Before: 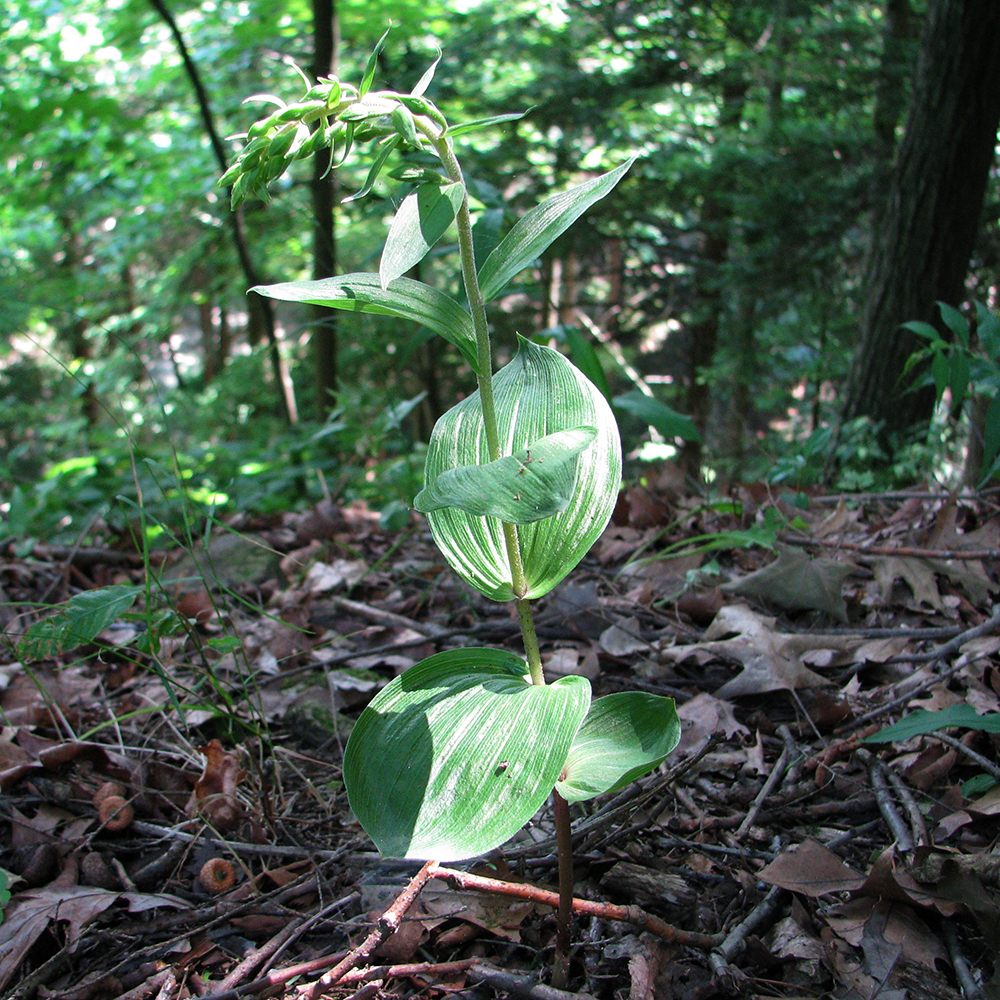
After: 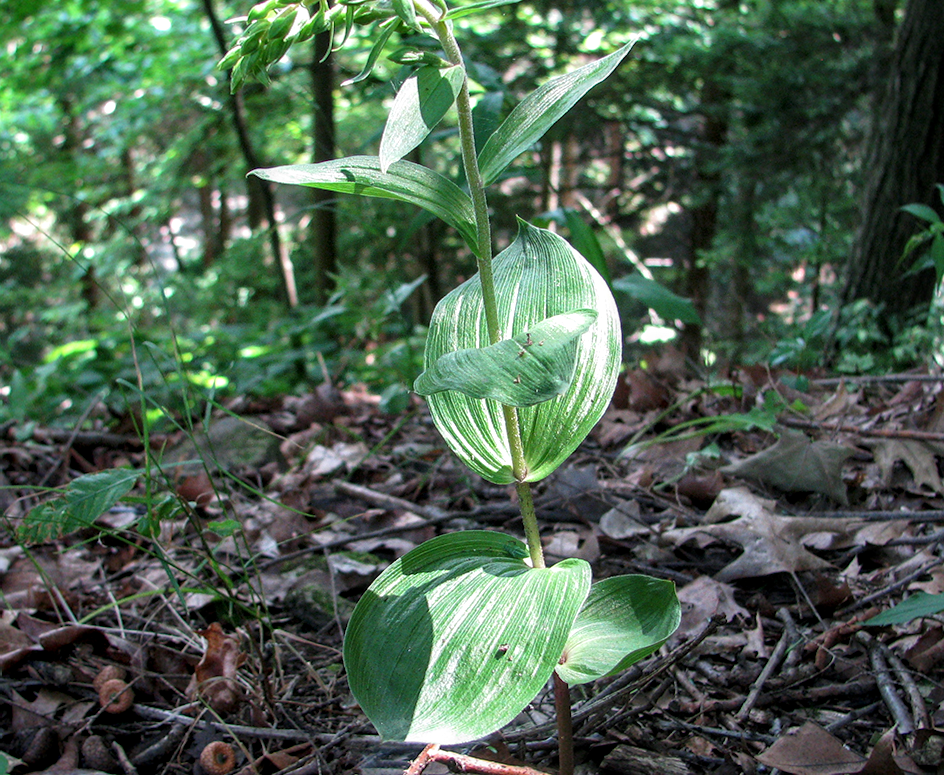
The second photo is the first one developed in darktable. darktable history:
crop and rotate: angle 0.05°, top 11.693%, right 5.501%, bottom 10.64%
local contrast: detail 130%
